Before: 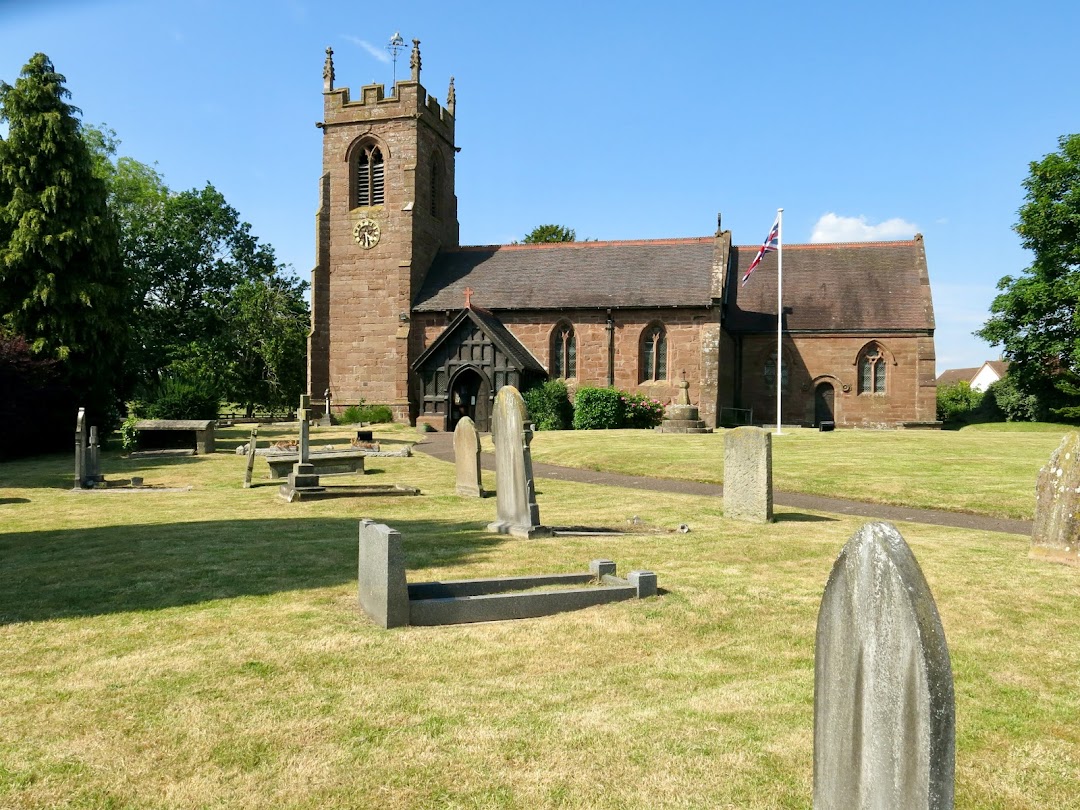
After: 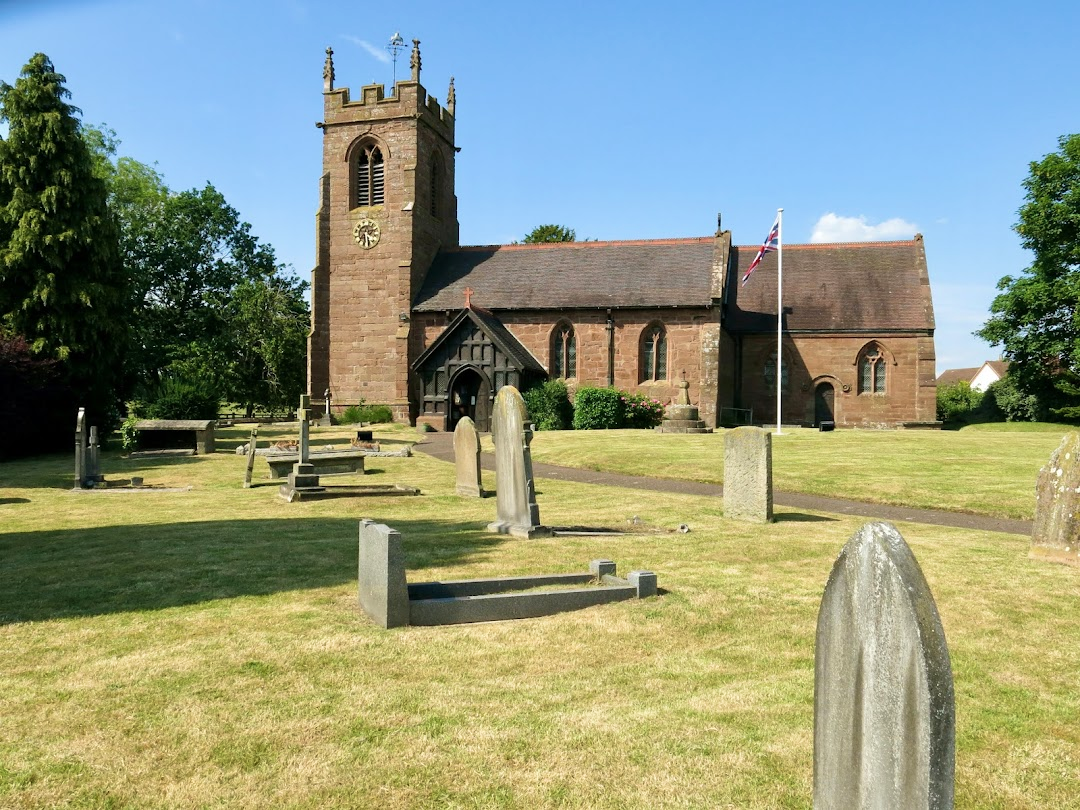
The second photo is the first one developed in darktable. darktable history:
velvia: strength 16.98%
contrast brightness saturation: contrast 0.012, saturation -0.047
